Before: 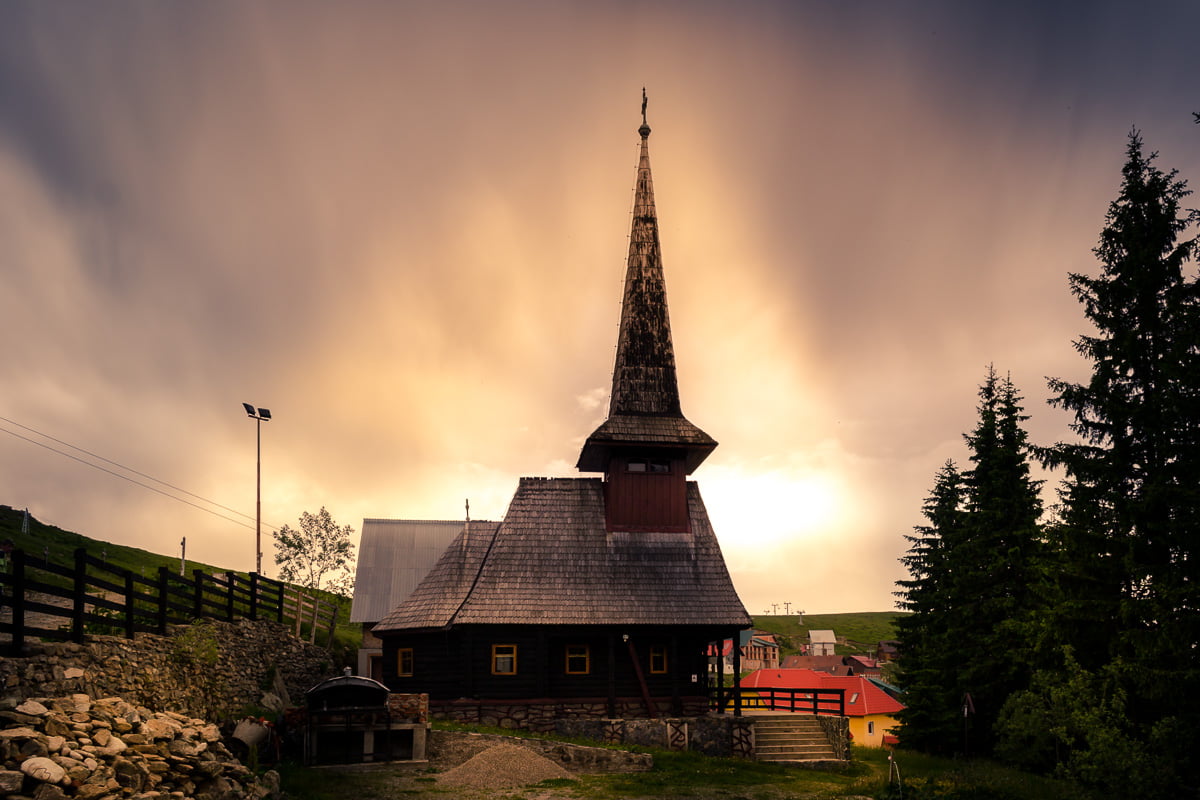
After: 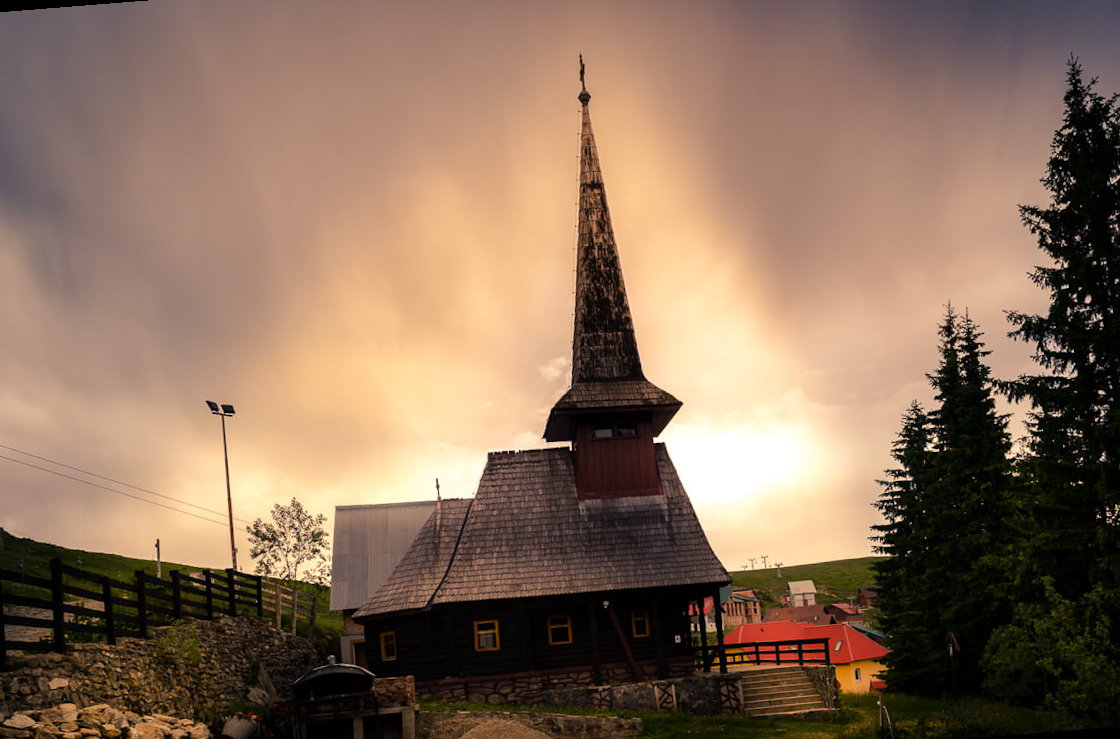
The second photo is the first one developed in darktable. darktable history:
rotate and perspective: rotation -4.57°, crop left 0.054, crop right 0.944, crop top 0.087, crop bottom 0.914
